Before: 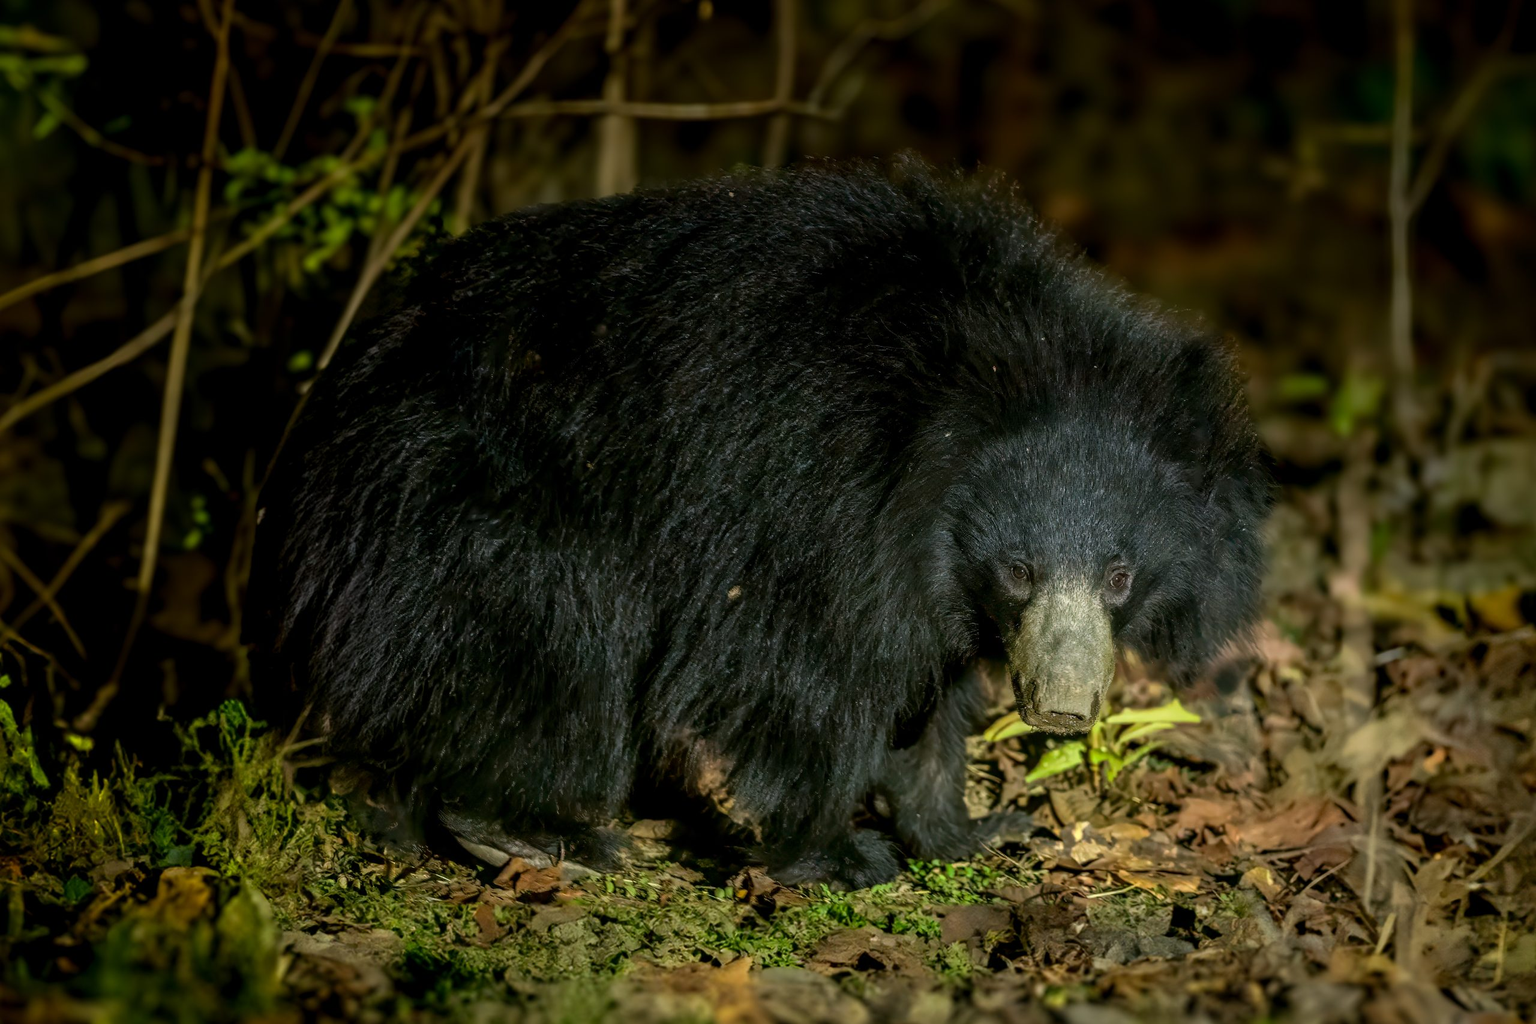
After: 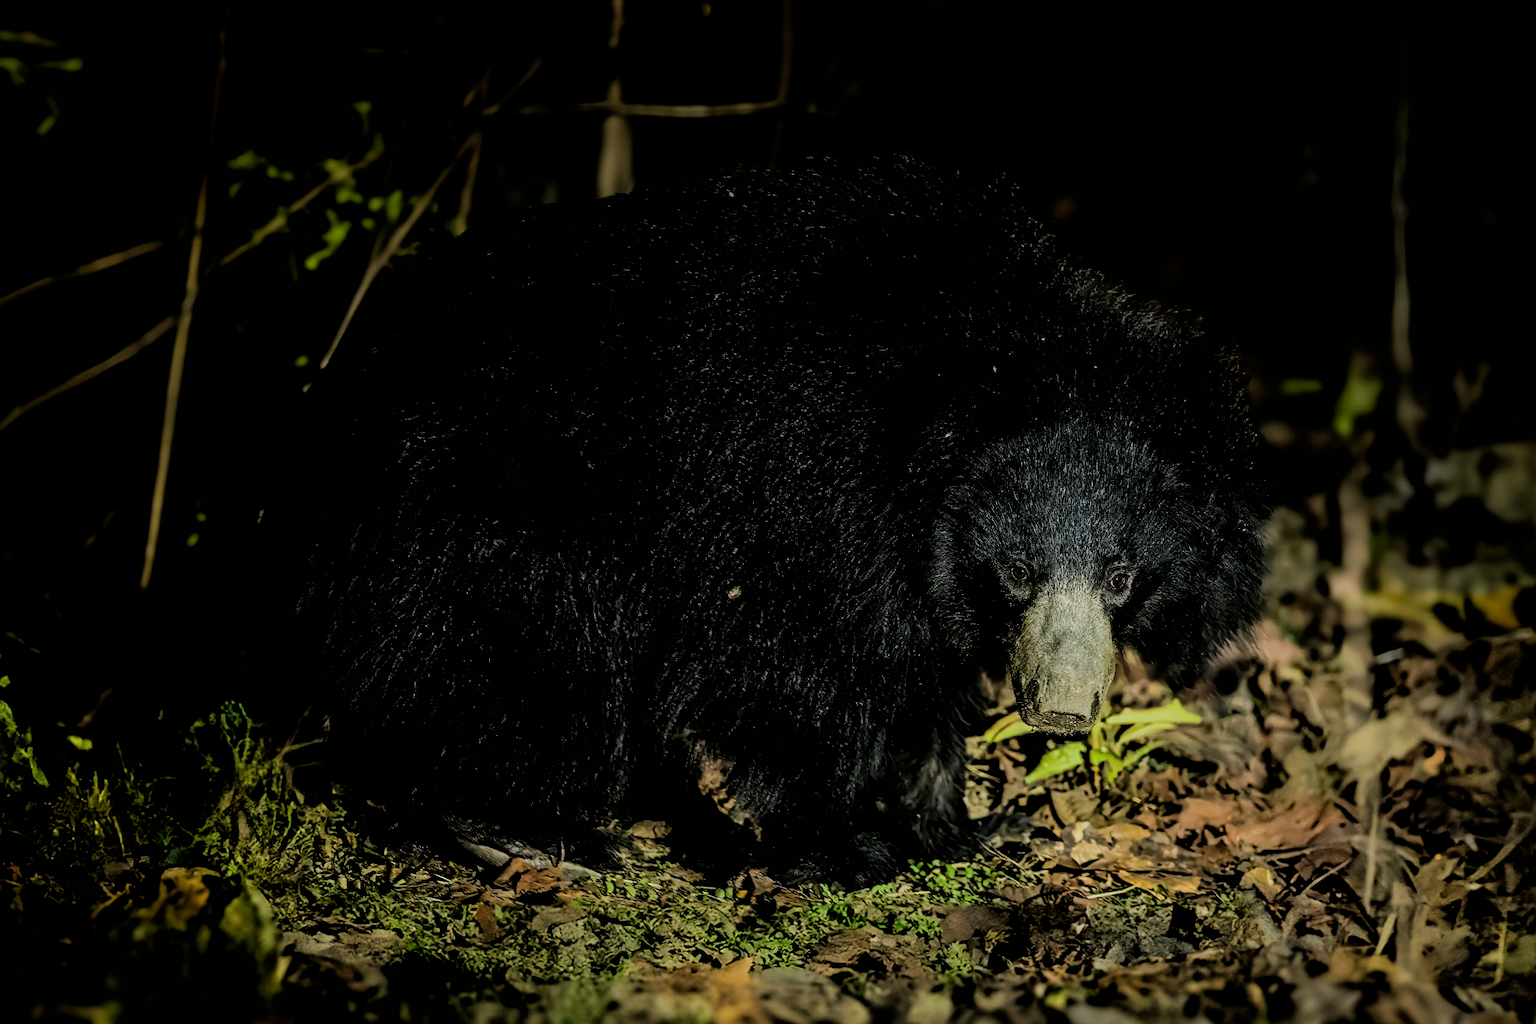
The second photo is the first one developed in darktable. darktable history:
sharpen: on, module defaults
filmic rgb: black relative exposure -3.21 EV, white relative exposure 7.02 EV, hardness 1.46, contrast 1.35
